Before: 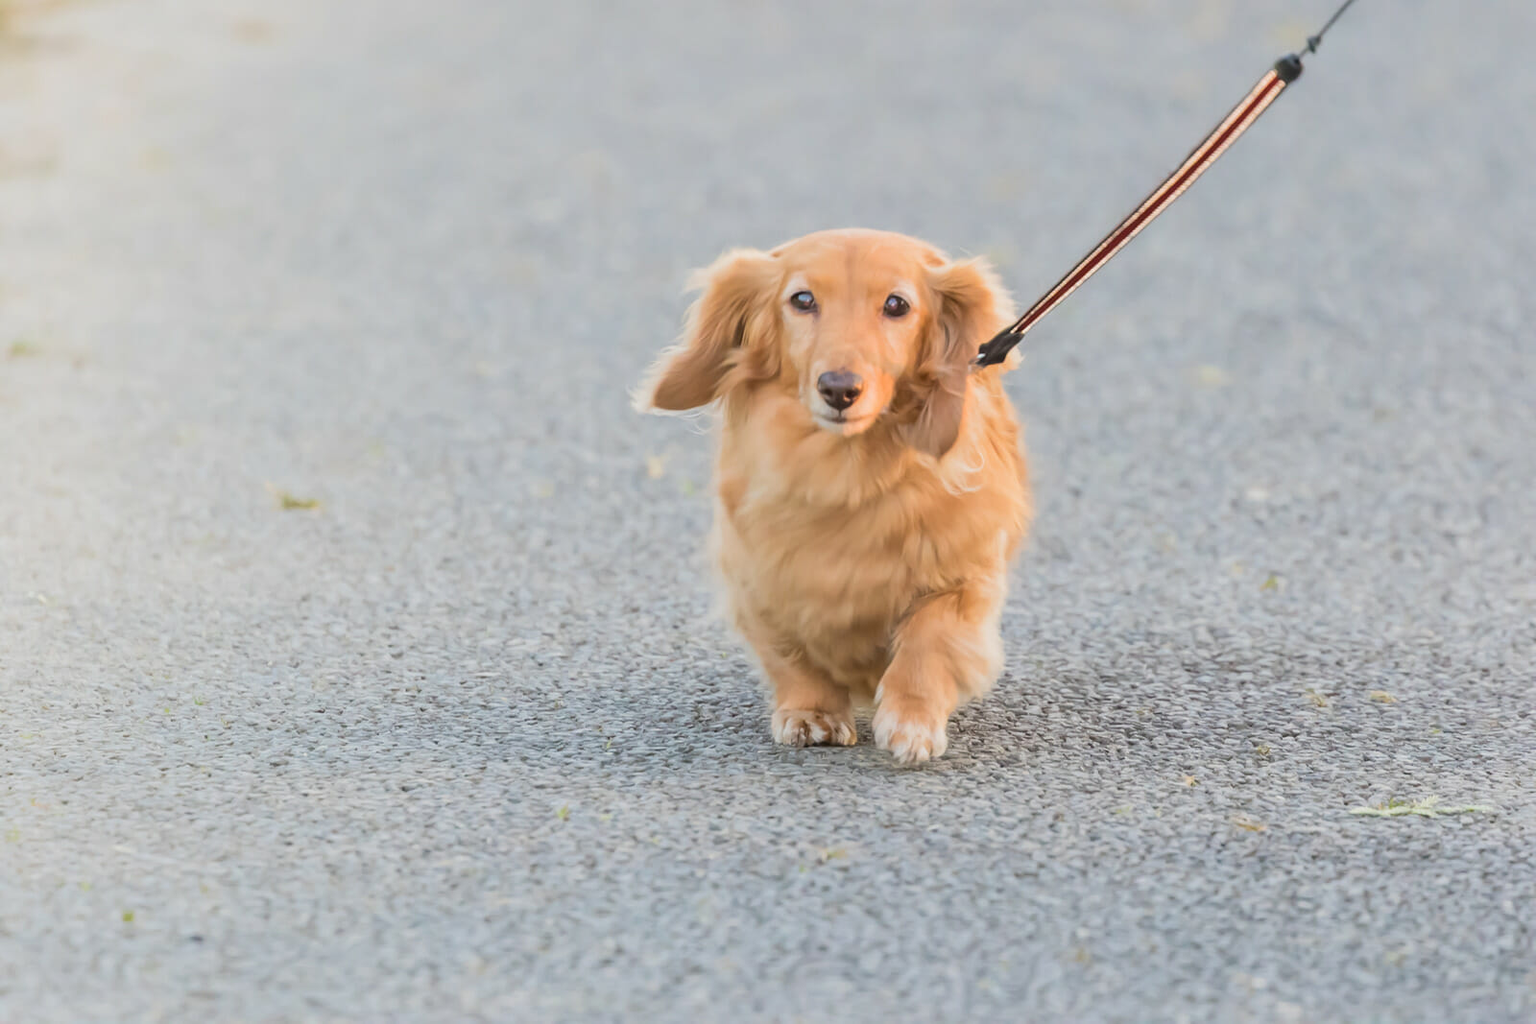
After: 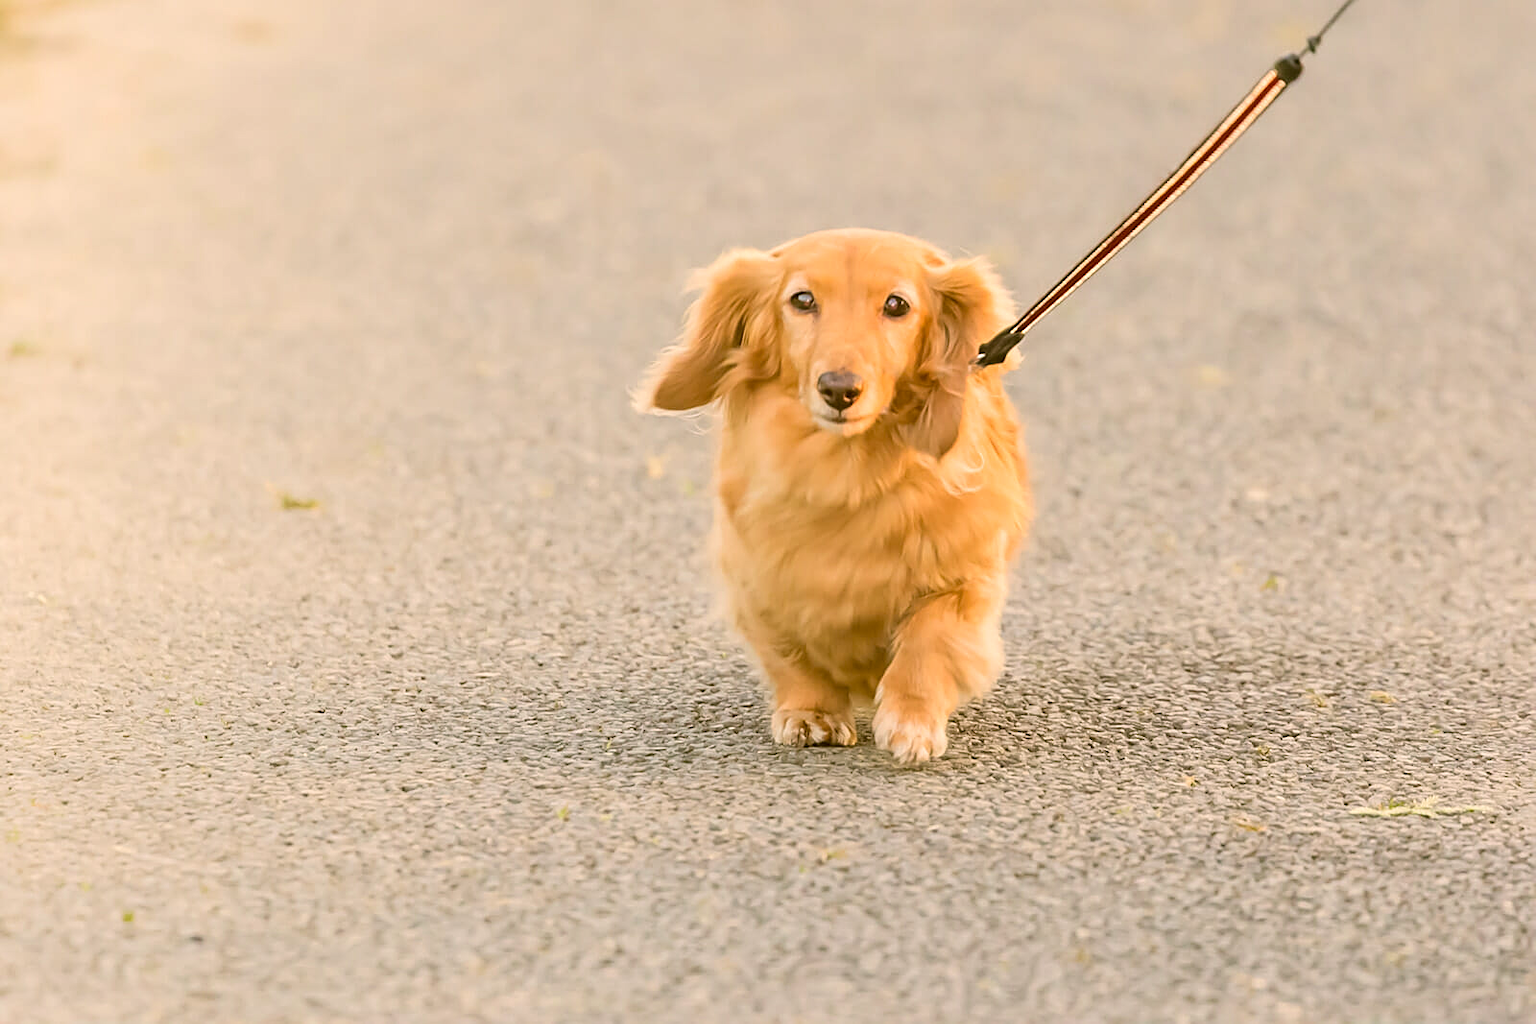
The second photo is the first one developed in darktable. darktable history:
color correction: highlights a* 8.98, highlights b* 15.09, shadows a* -0.49, shadows b* 26.52
exposure: exposure 0.236 EV, compensate highlight preservation false
sharpen: on, module defaults
